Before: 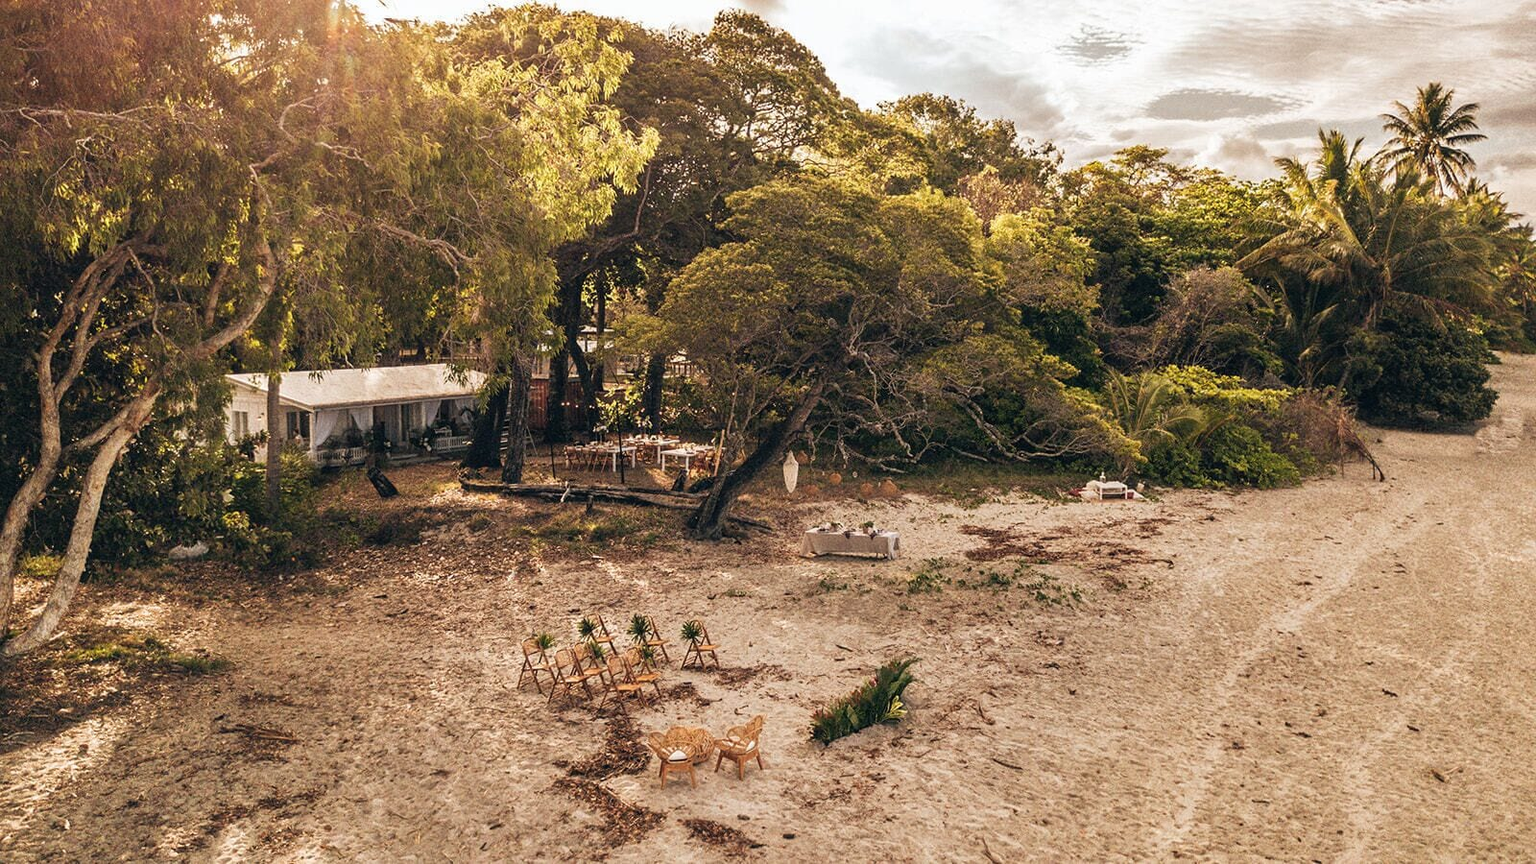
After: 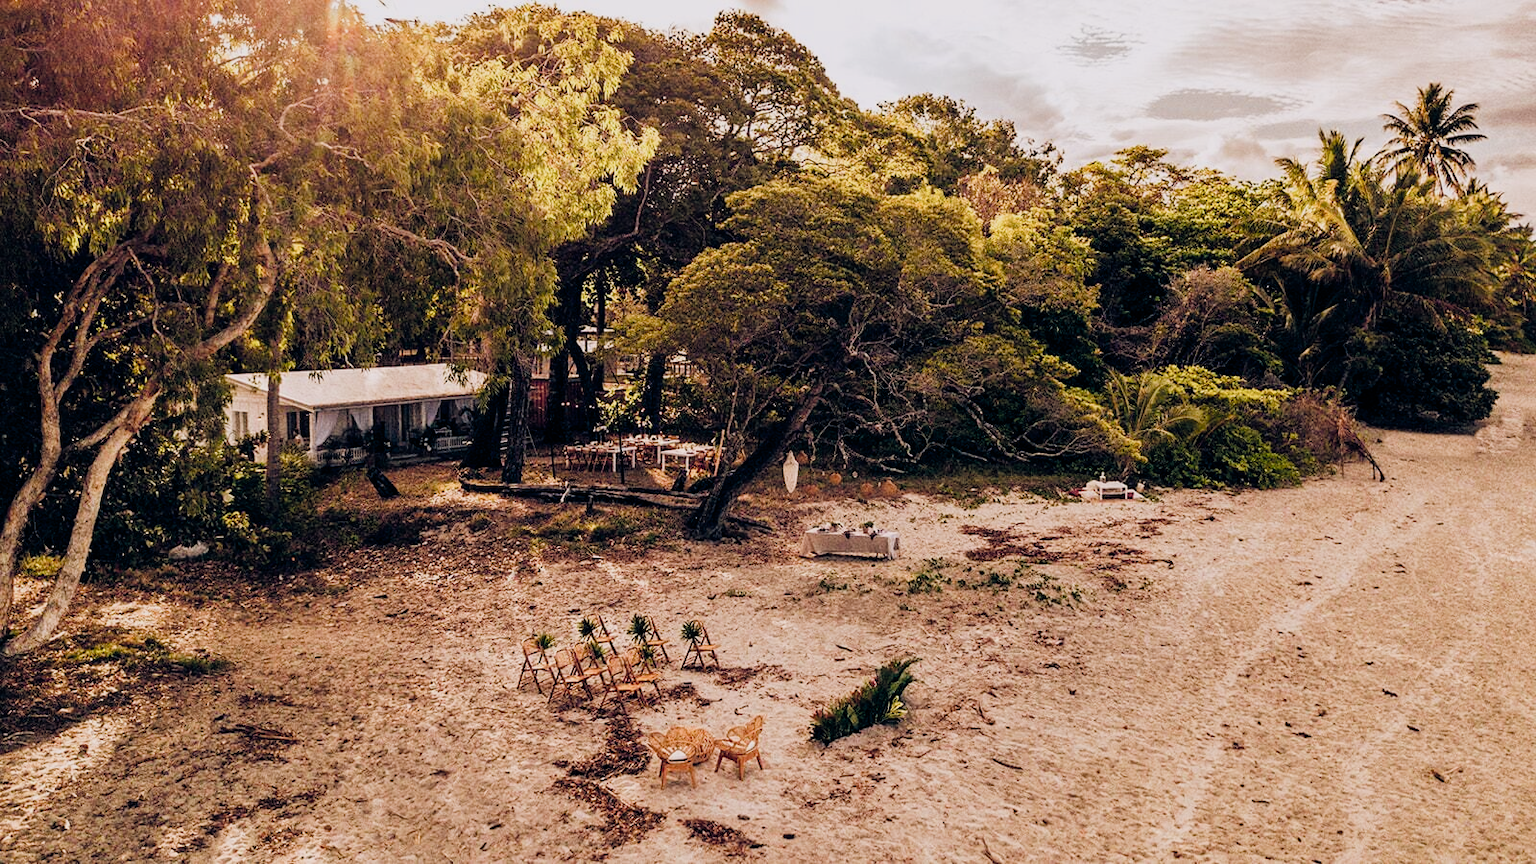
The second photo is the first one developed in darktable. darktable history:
color balance rgb: highlights gain › chroma 1.513%, highlights gain › hue 308.82°, global offset › chroma 0.256%, global offset › hue 256.81°, perceptual saturation grading › global saturation 20%, perceptual saturation grading › highlights -49.985%, perceptual saturation grading › shadows 24.405%, global vibrance 50.742%
filmic rgb: black relative exposure -5.09 EV, white relative exposure 3.95 EV, hardness 2.89, contrast 1.296, highlights saturation mix -29.74%
